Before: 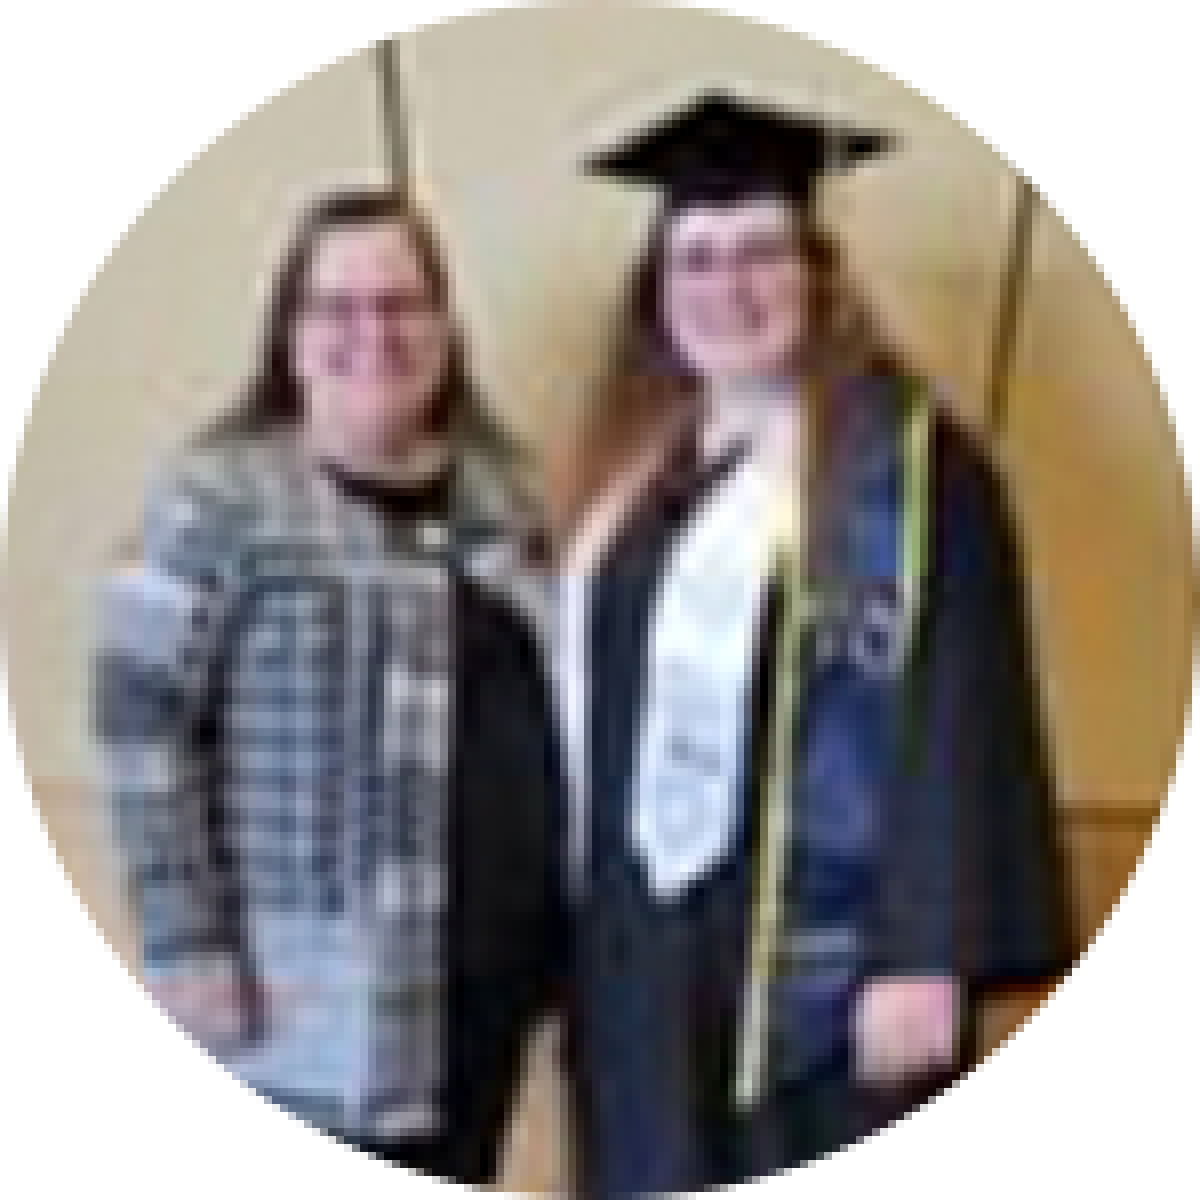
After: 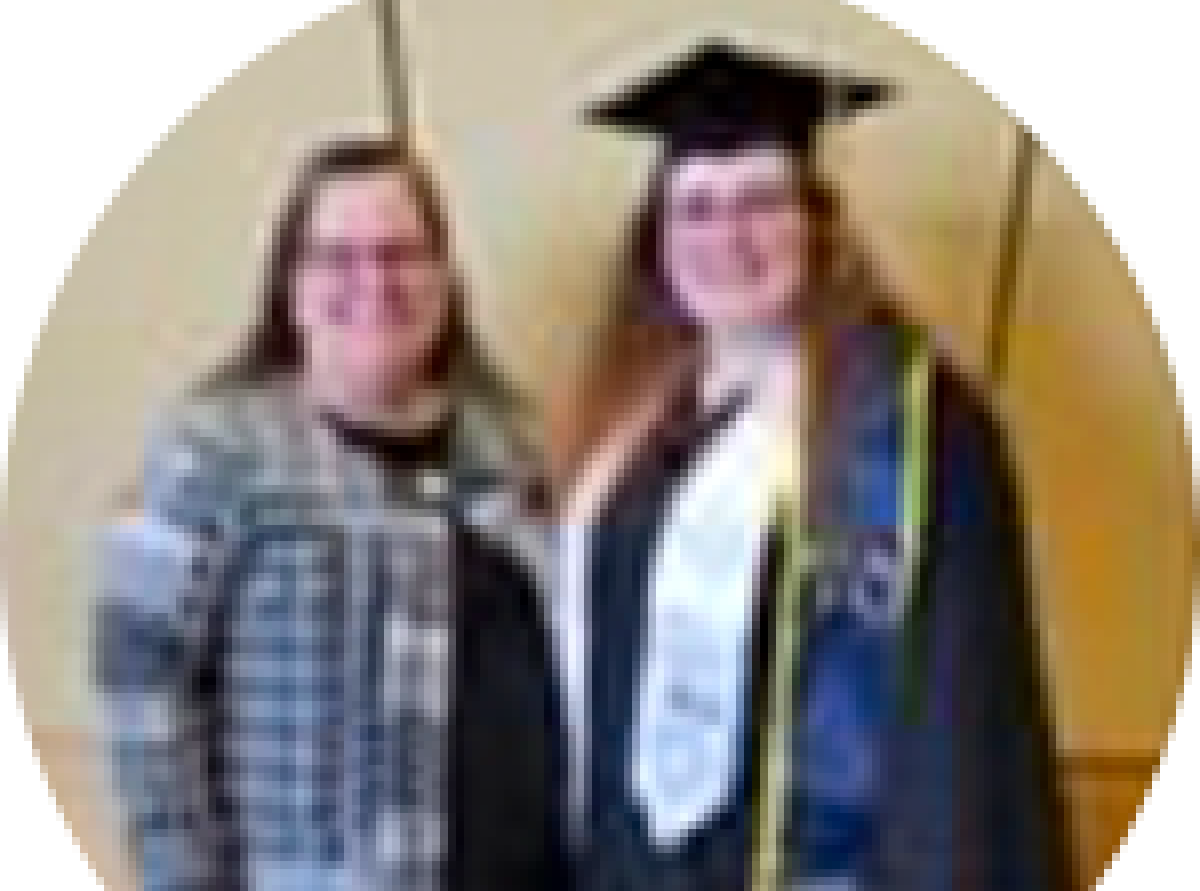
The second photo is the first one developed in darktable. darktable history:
color correction: highlights b* -0.052, saturation 1.31
crop: top 4.319%, bottom 21.366%
